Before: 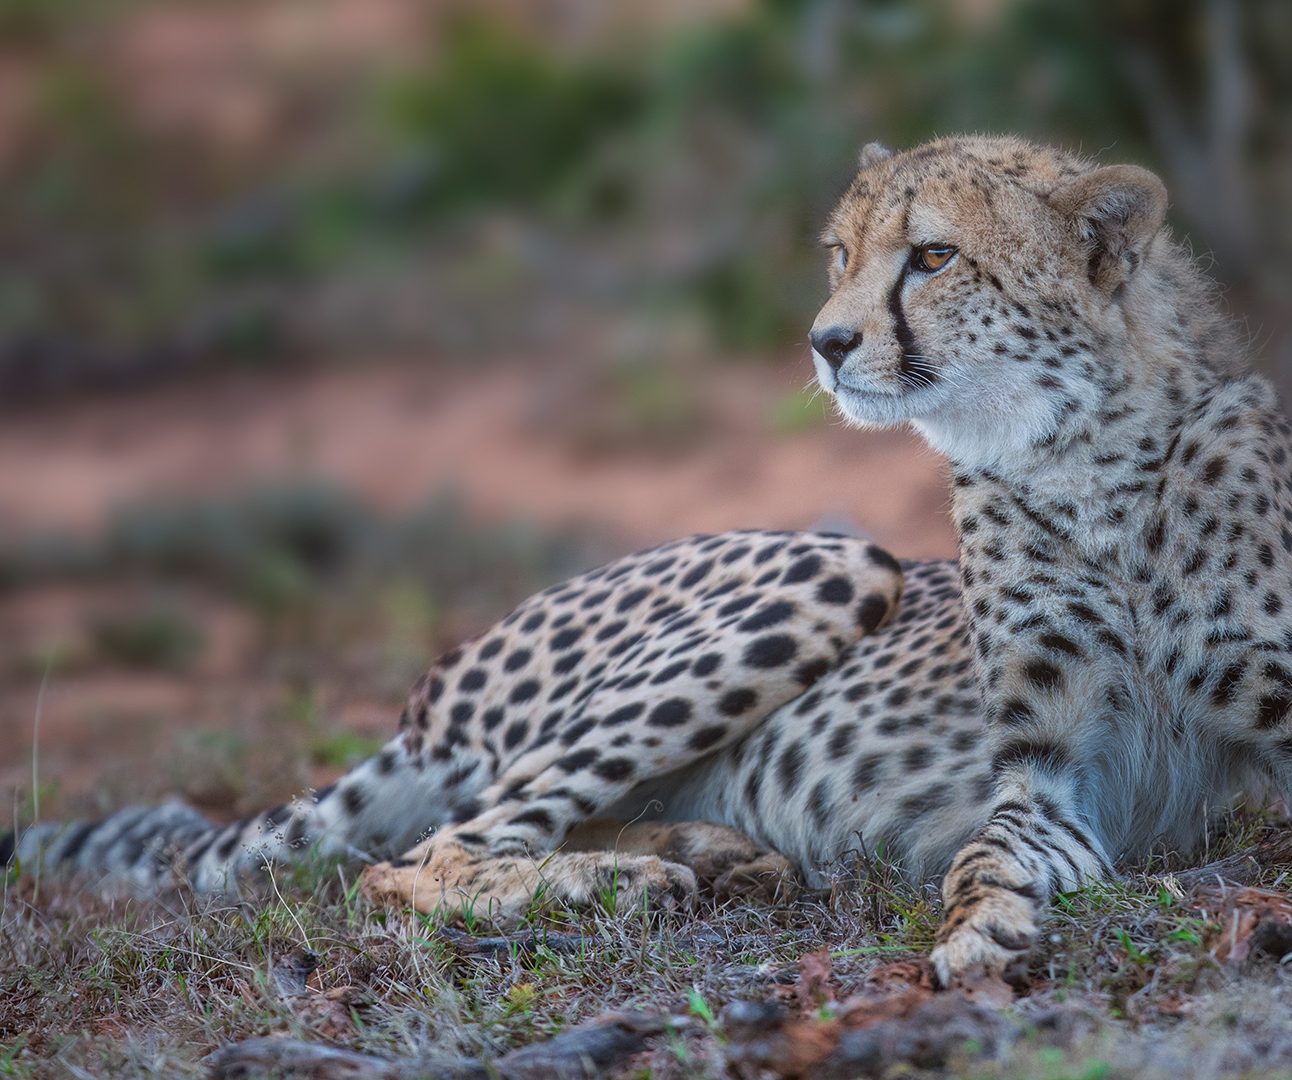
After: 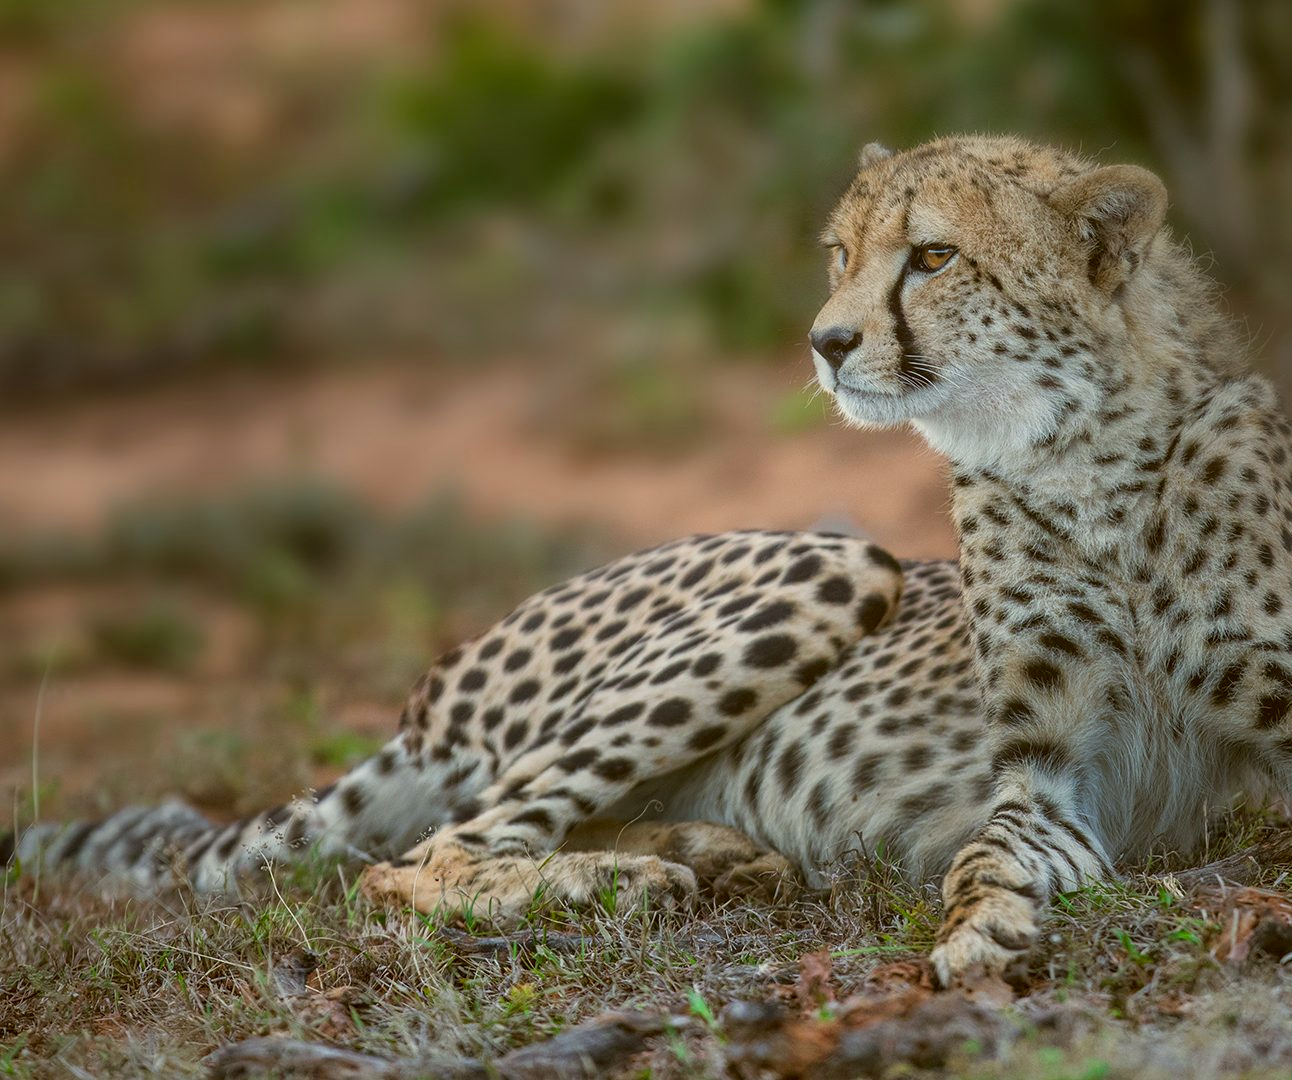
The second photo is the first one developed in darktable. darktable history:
color correction: highlights a* -1.34, highlights b* 10.43, shadows a* 0.805, shadows b* 19.33
